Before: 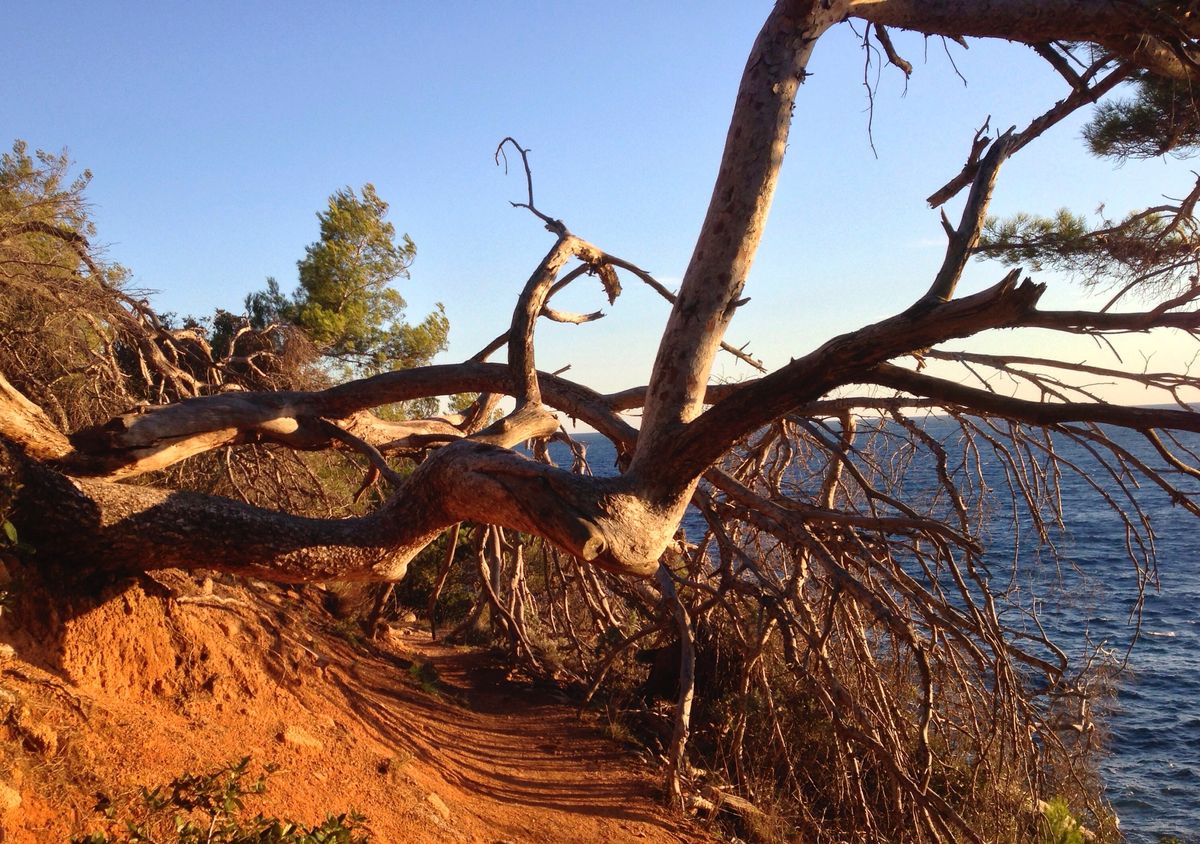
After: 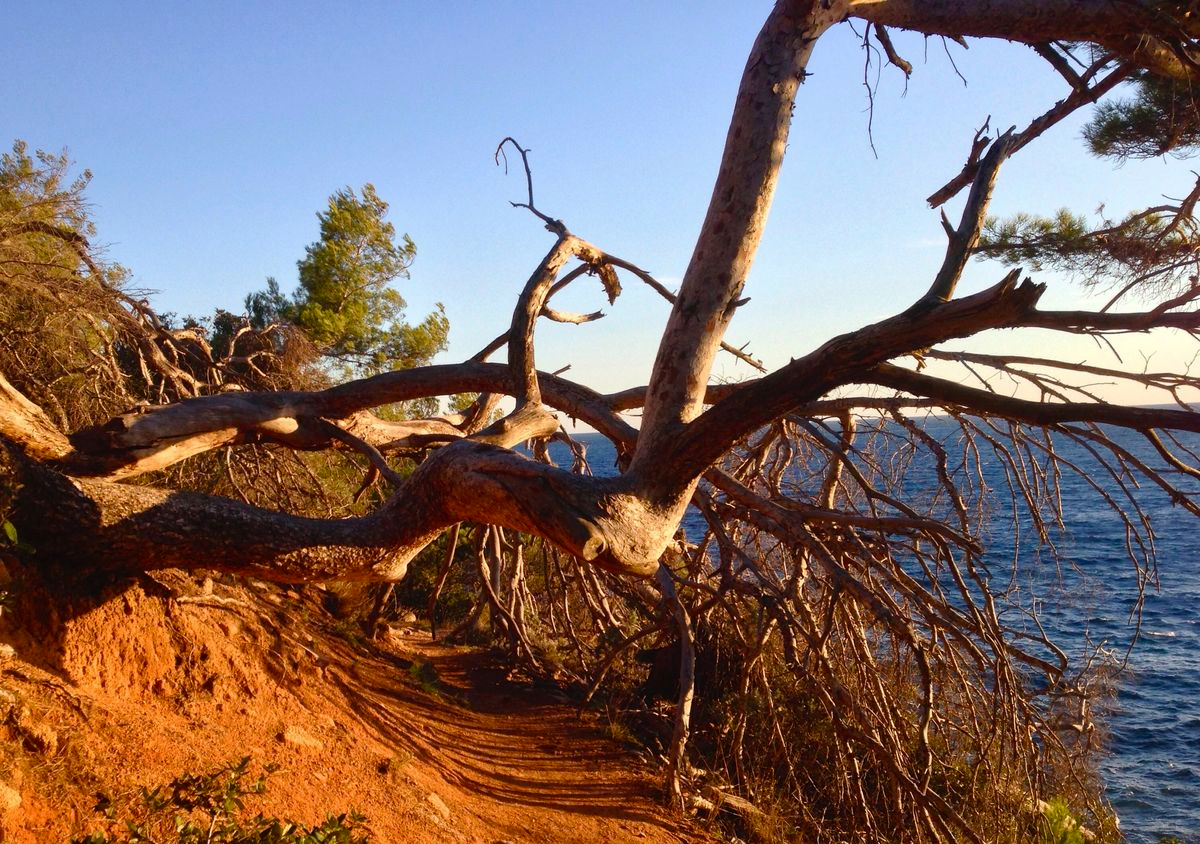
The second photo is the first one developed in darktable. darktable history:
color balance rgb: shadows lift › luminance -4.787%, shadows lift › chroma 1.157%, shadows lift › hue 219°, perceptual saturation grading › global saturation 20%, perceptual saturation grading › highlights -25.115%, perceptual saturation grading › shadows 25.924%, global vibrance 3.361%
